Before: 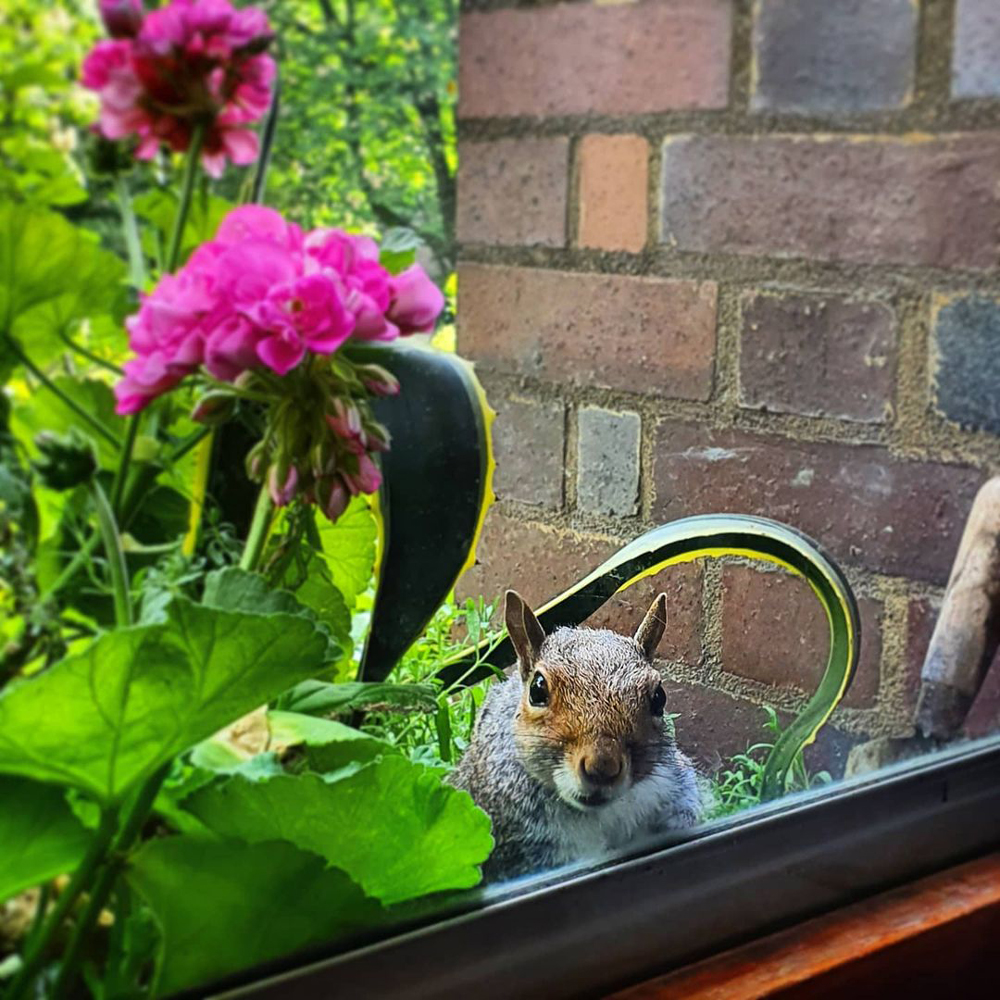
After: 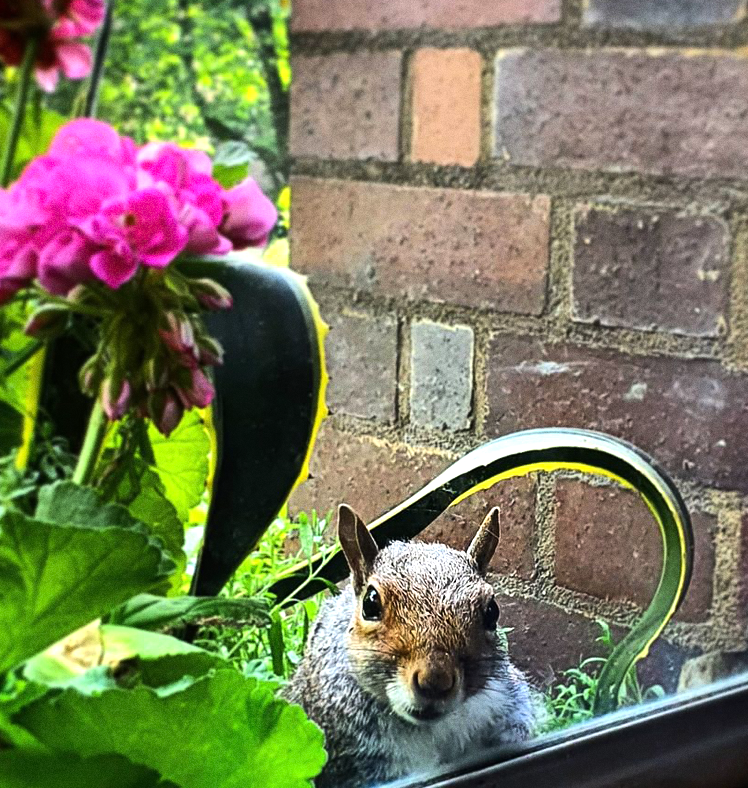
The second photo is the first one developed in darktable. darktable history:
grain: on, module defaults
crop: left 16.768%, top 8.653%, right 8.362%, bottom 12.485%
tone equalizer: -8 EV -0.75 EV, -7 EV -0.7 EV, -6 EV -0.6 EV, -5 EV -0.4 EV, -3 EV 0.4 EV, -2 EV 0.6 EV, -1 EV 0.7 EV, +0 EV 0.75 EV, edges refinement/feathering 500, mask exposure compensation -1.57 EV, preserve details no
